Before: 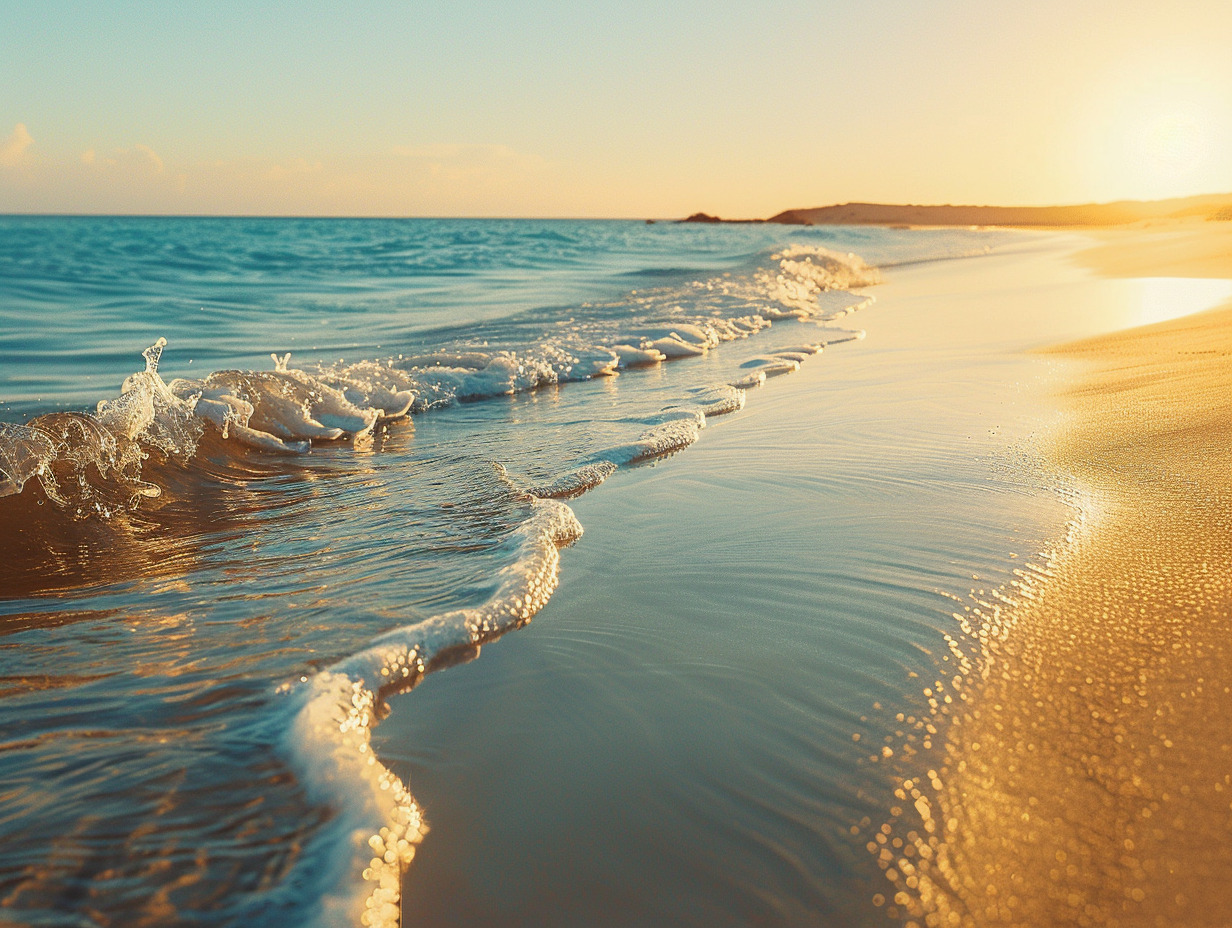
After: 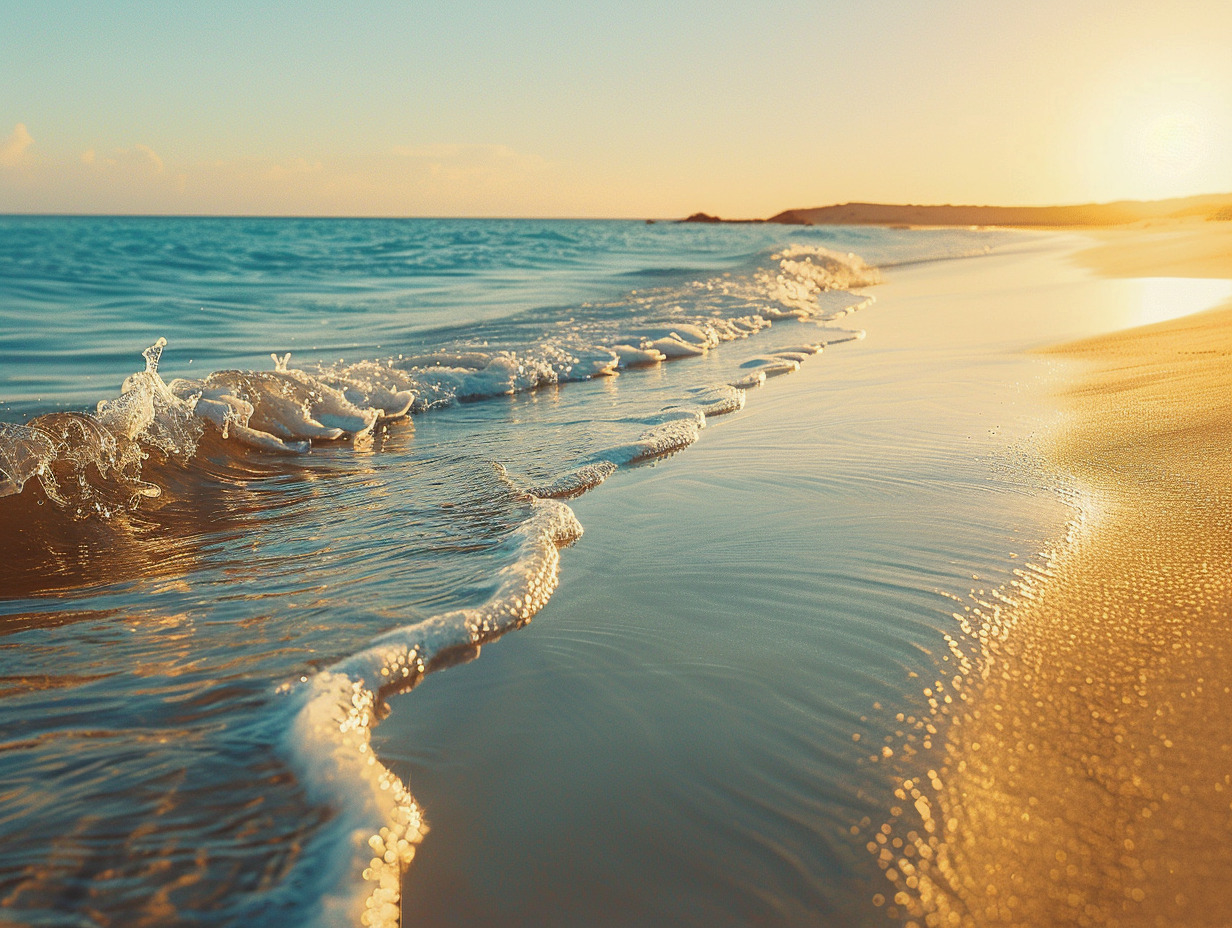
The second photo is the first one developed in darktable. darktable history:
shadows and highlights: shadows 25.27, highlights -25.01
